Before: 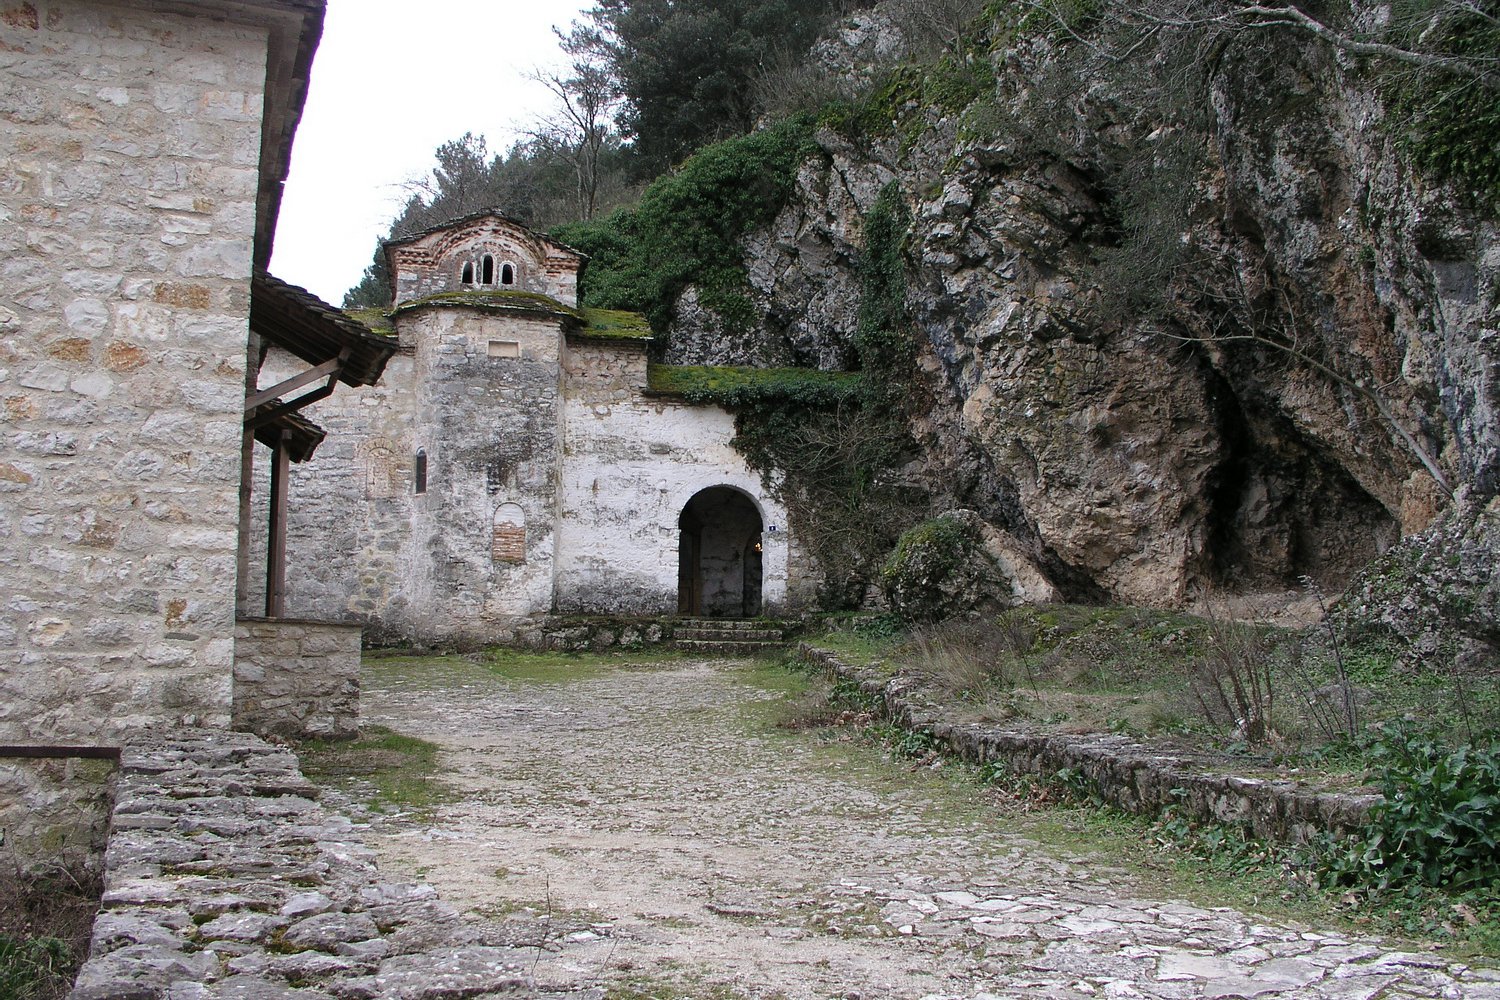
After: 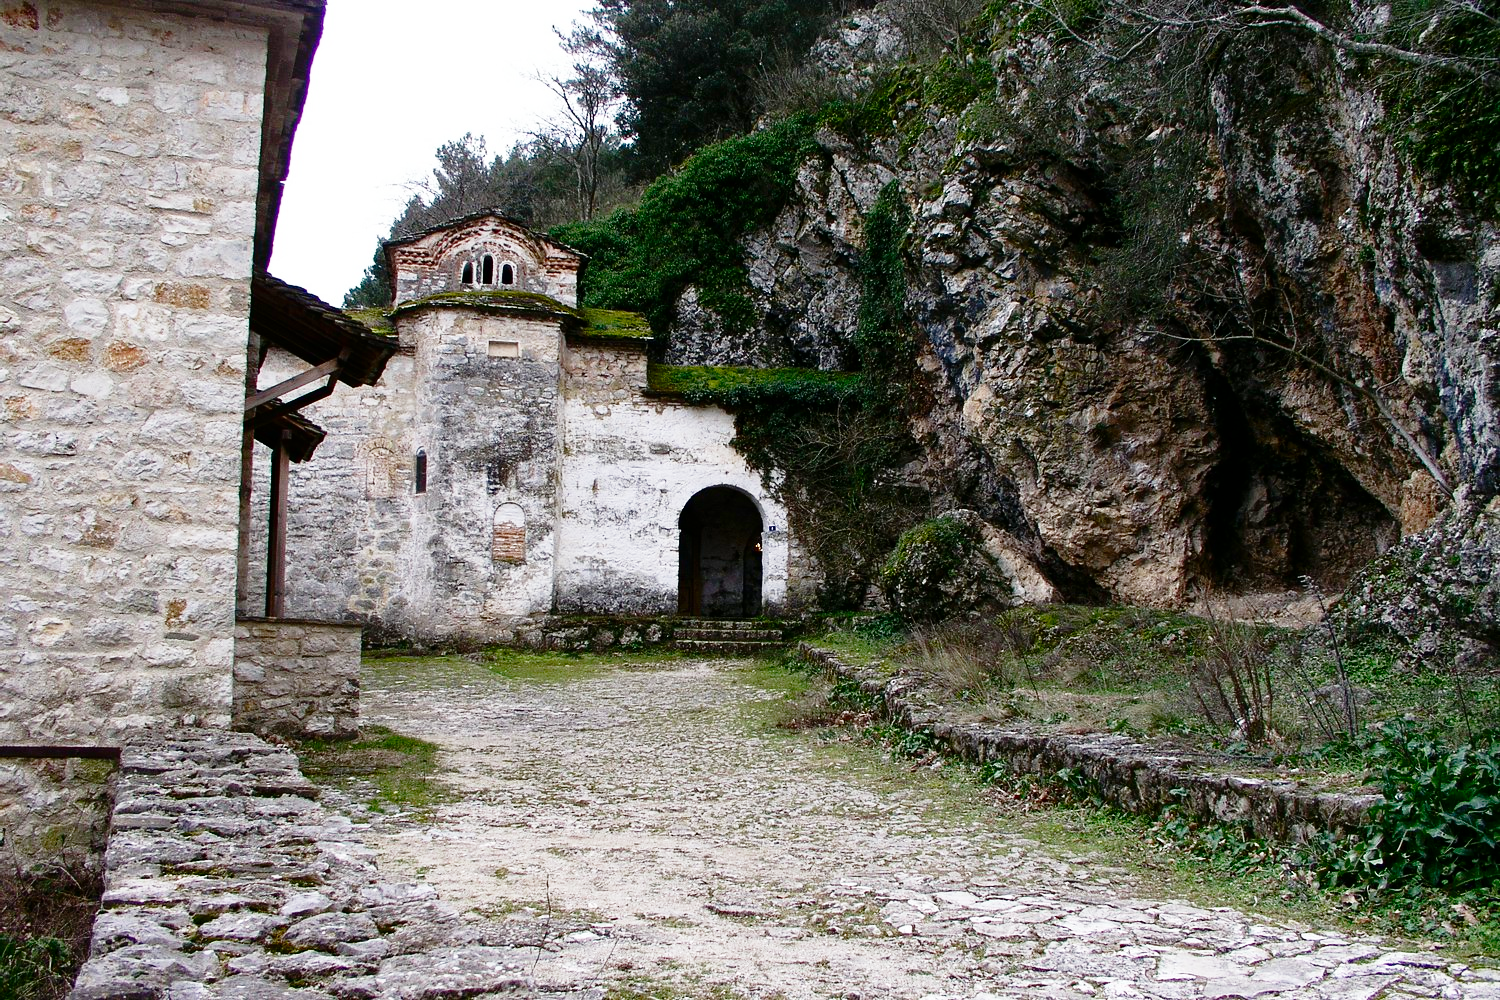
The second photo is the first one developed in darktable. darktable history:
contrast brightness saturation: brightness -0.255, saturation 0.201
base curve: curves: ch0 [(0, 0) (0.028, 0.03) (0.121, 0.232) (0.46, 0.748) (0.859, 0.968) (1, 1)], preserve colors none
